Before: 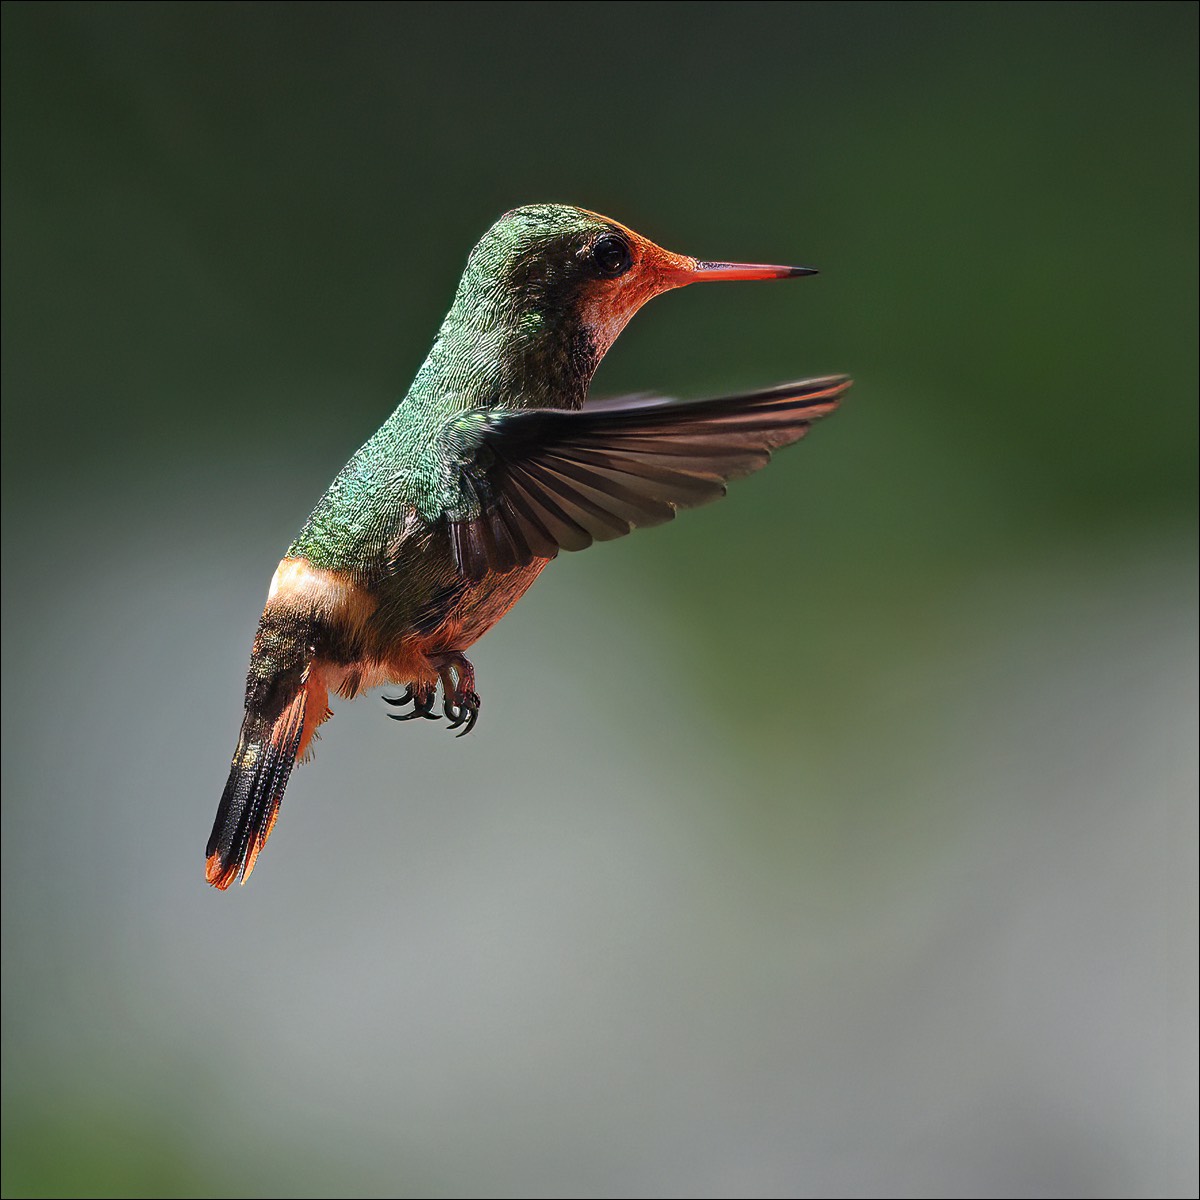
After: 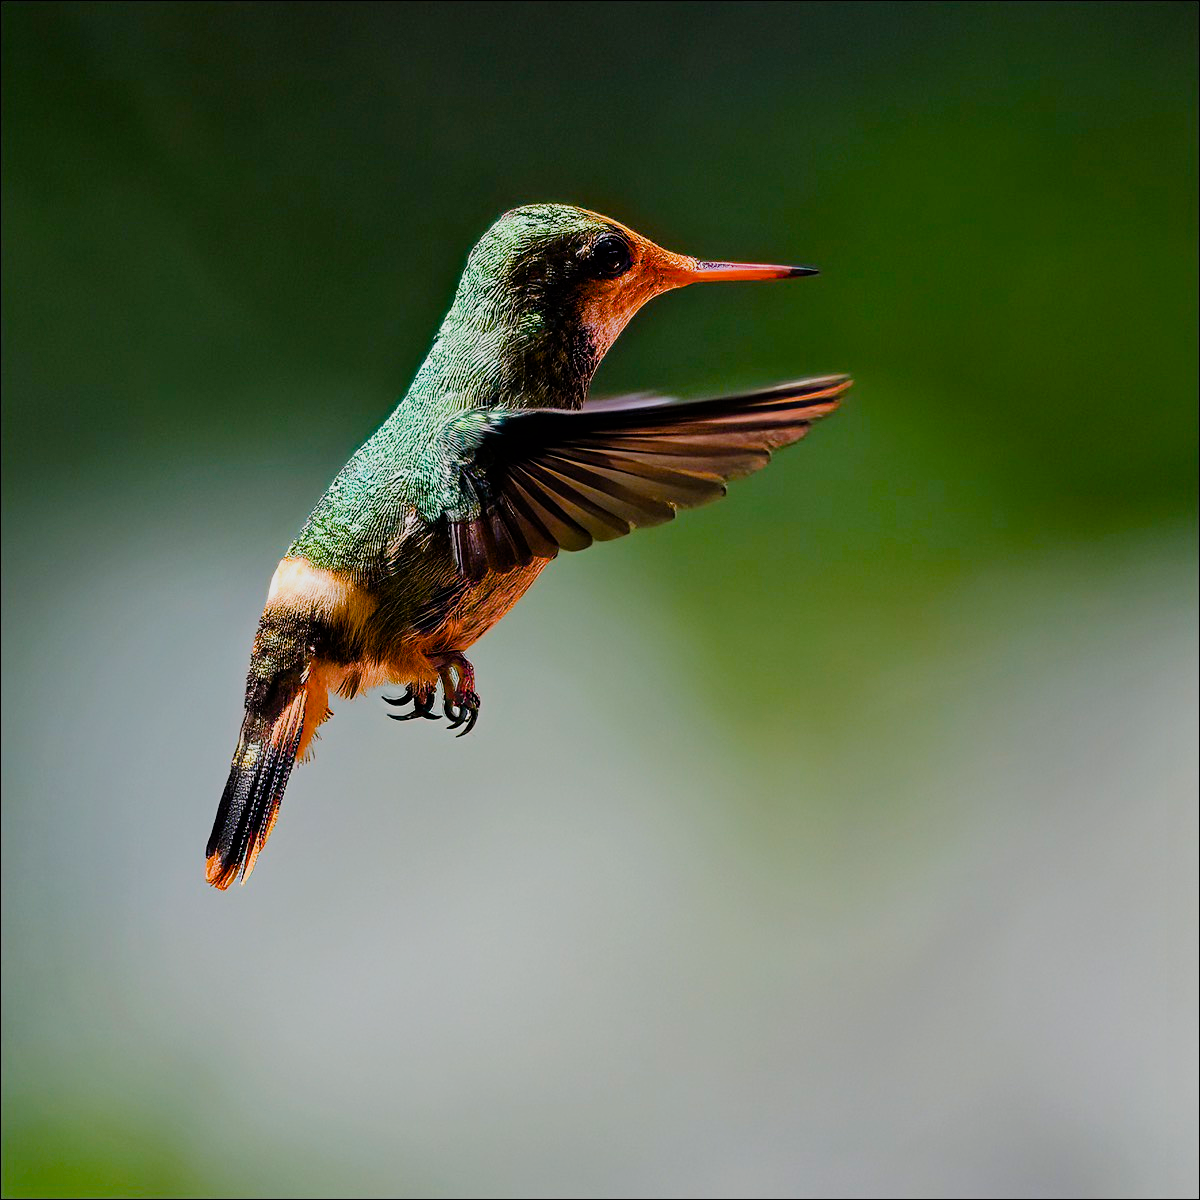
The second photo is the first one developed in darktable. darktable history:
filmic rgb: black relative exposure -5 EV, hardness 2.88, contrast 1.3, highlights saturation mix -30%
color balance rgb: perceptual saturation grading › global saturation 24.74%, perceptual saturation grading › highlights -51.22%, perceptual saturation grading › mid-tones 19.16%, perceptual saturation grading › shadows 60.98%, global vibrance 50%
